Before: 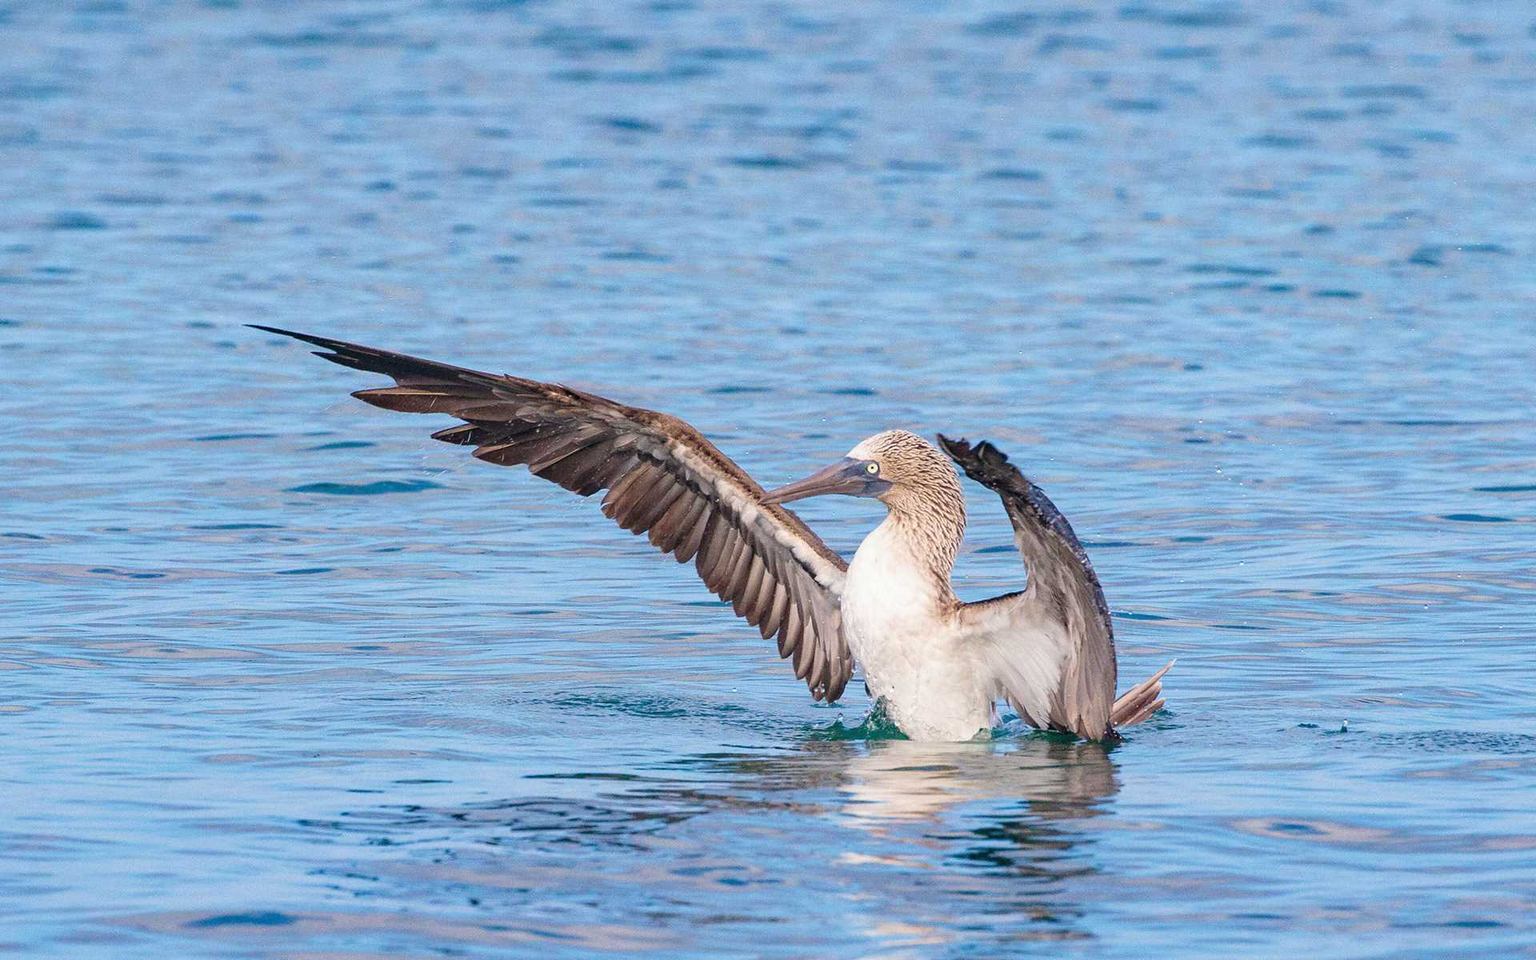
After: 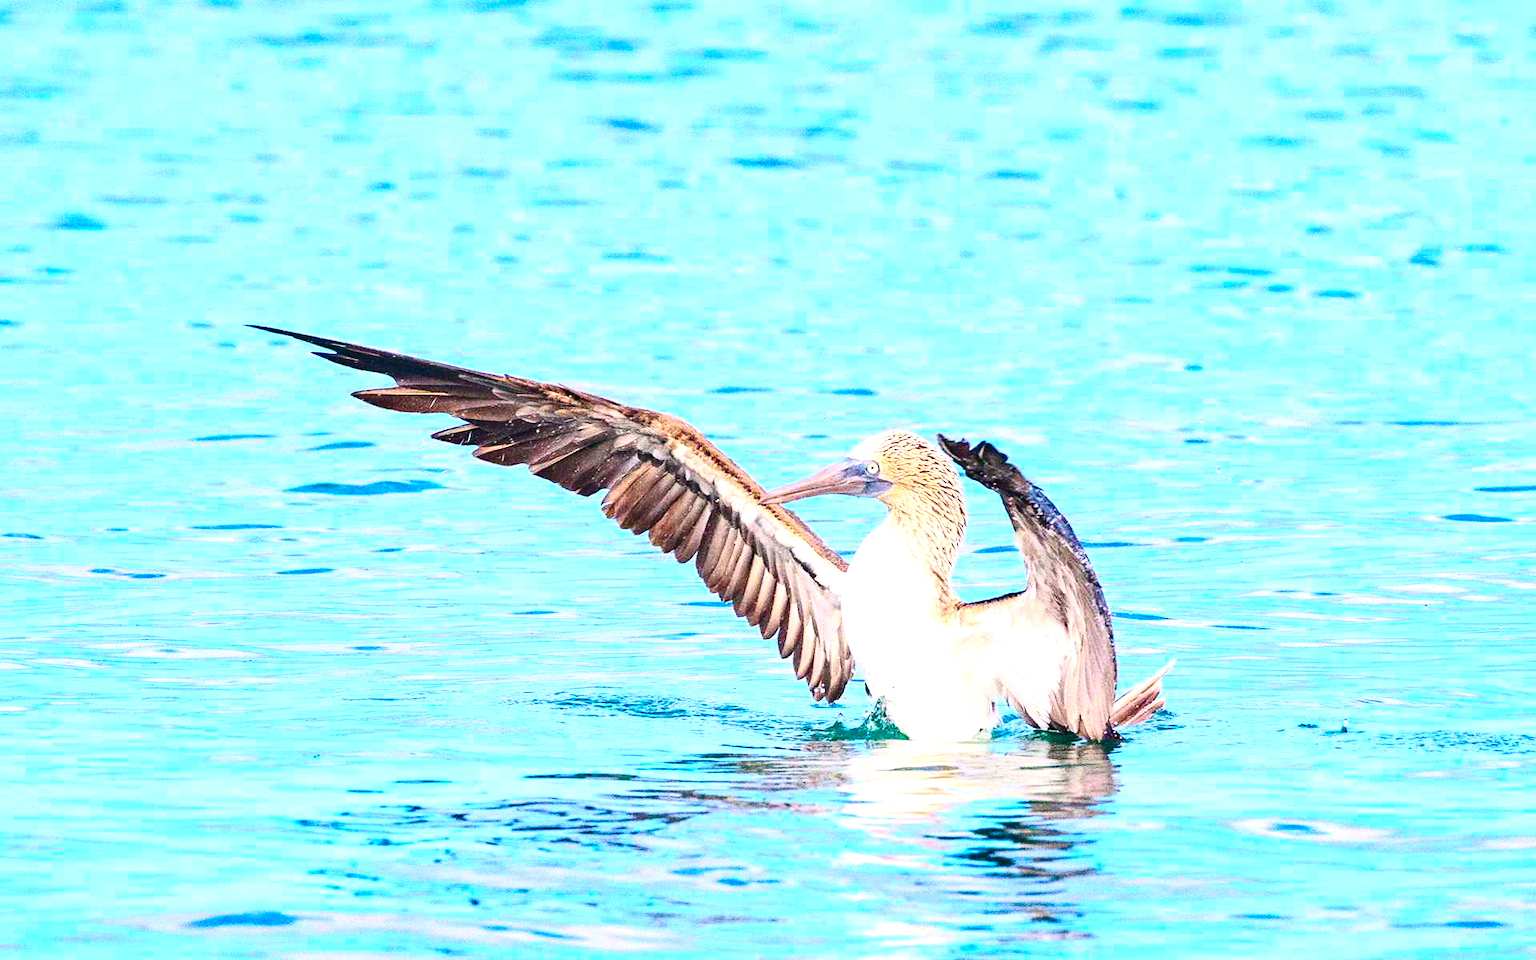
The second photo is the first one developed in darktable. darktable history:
exposure: black level correction 0, exposure 1.2 EV, compensate exposure bias true, compensate highlight preservation false
contrast brightness saturation: contrast 0.28
color balance rgb: linear chroma grading › global chroma 15%, perceptual saturation grading › global saturation 30%
